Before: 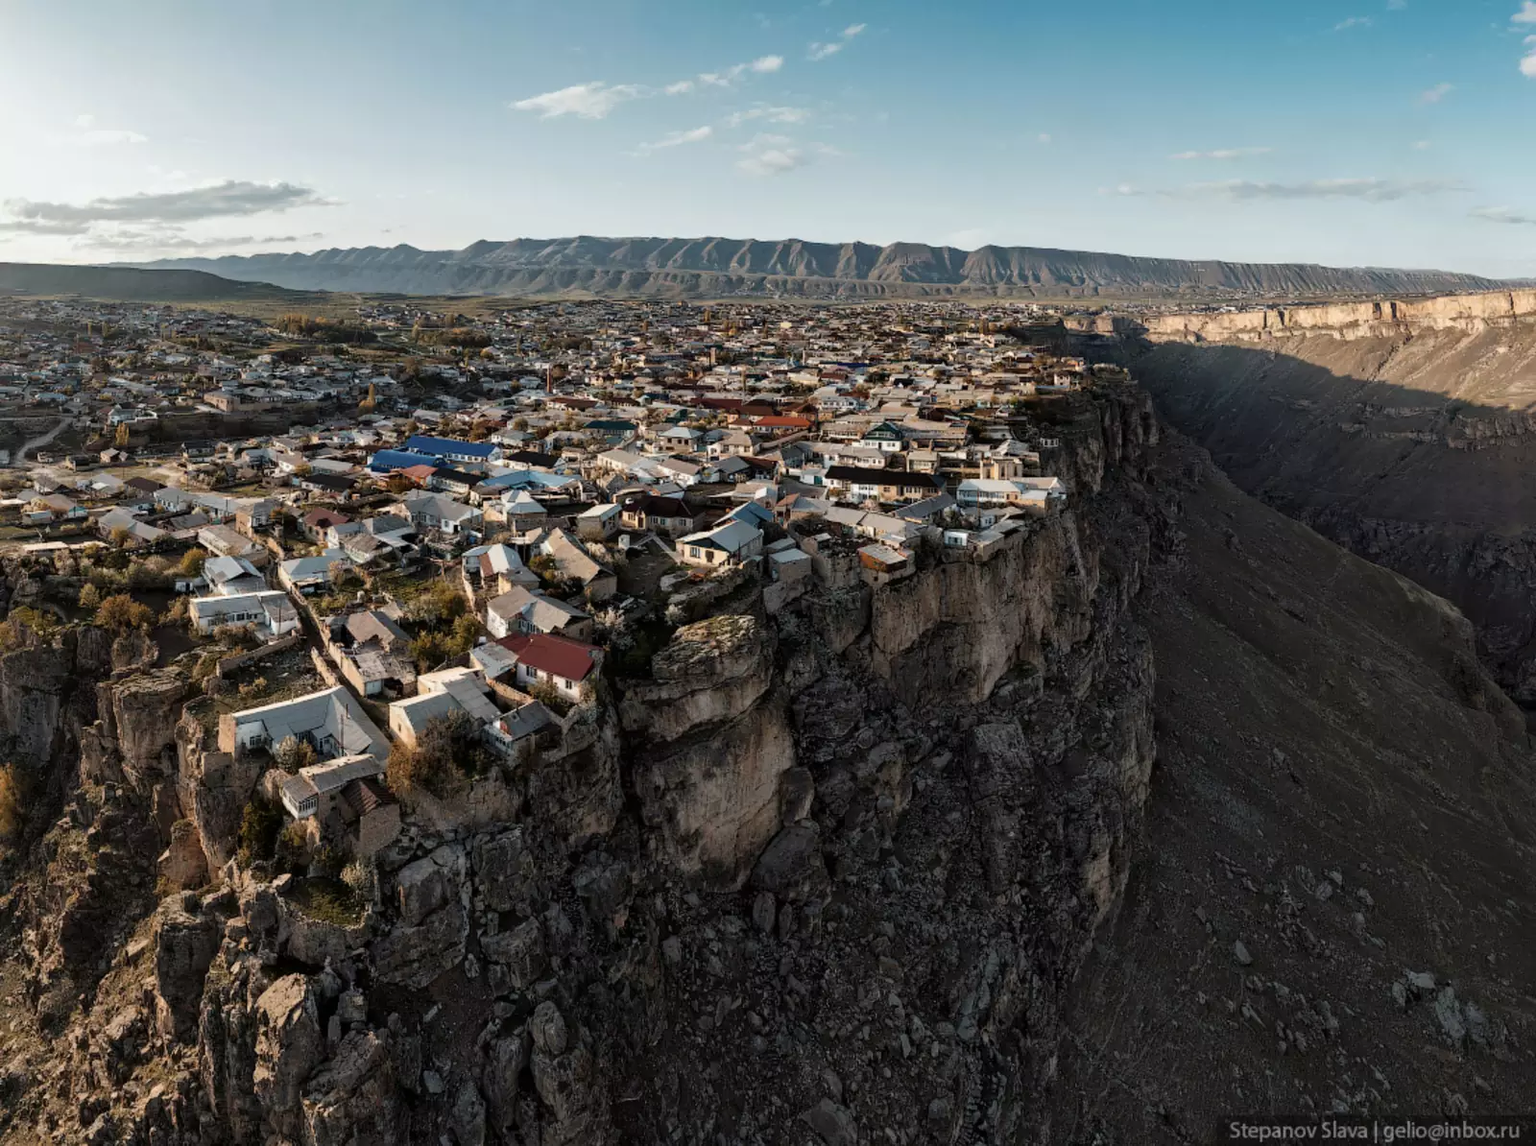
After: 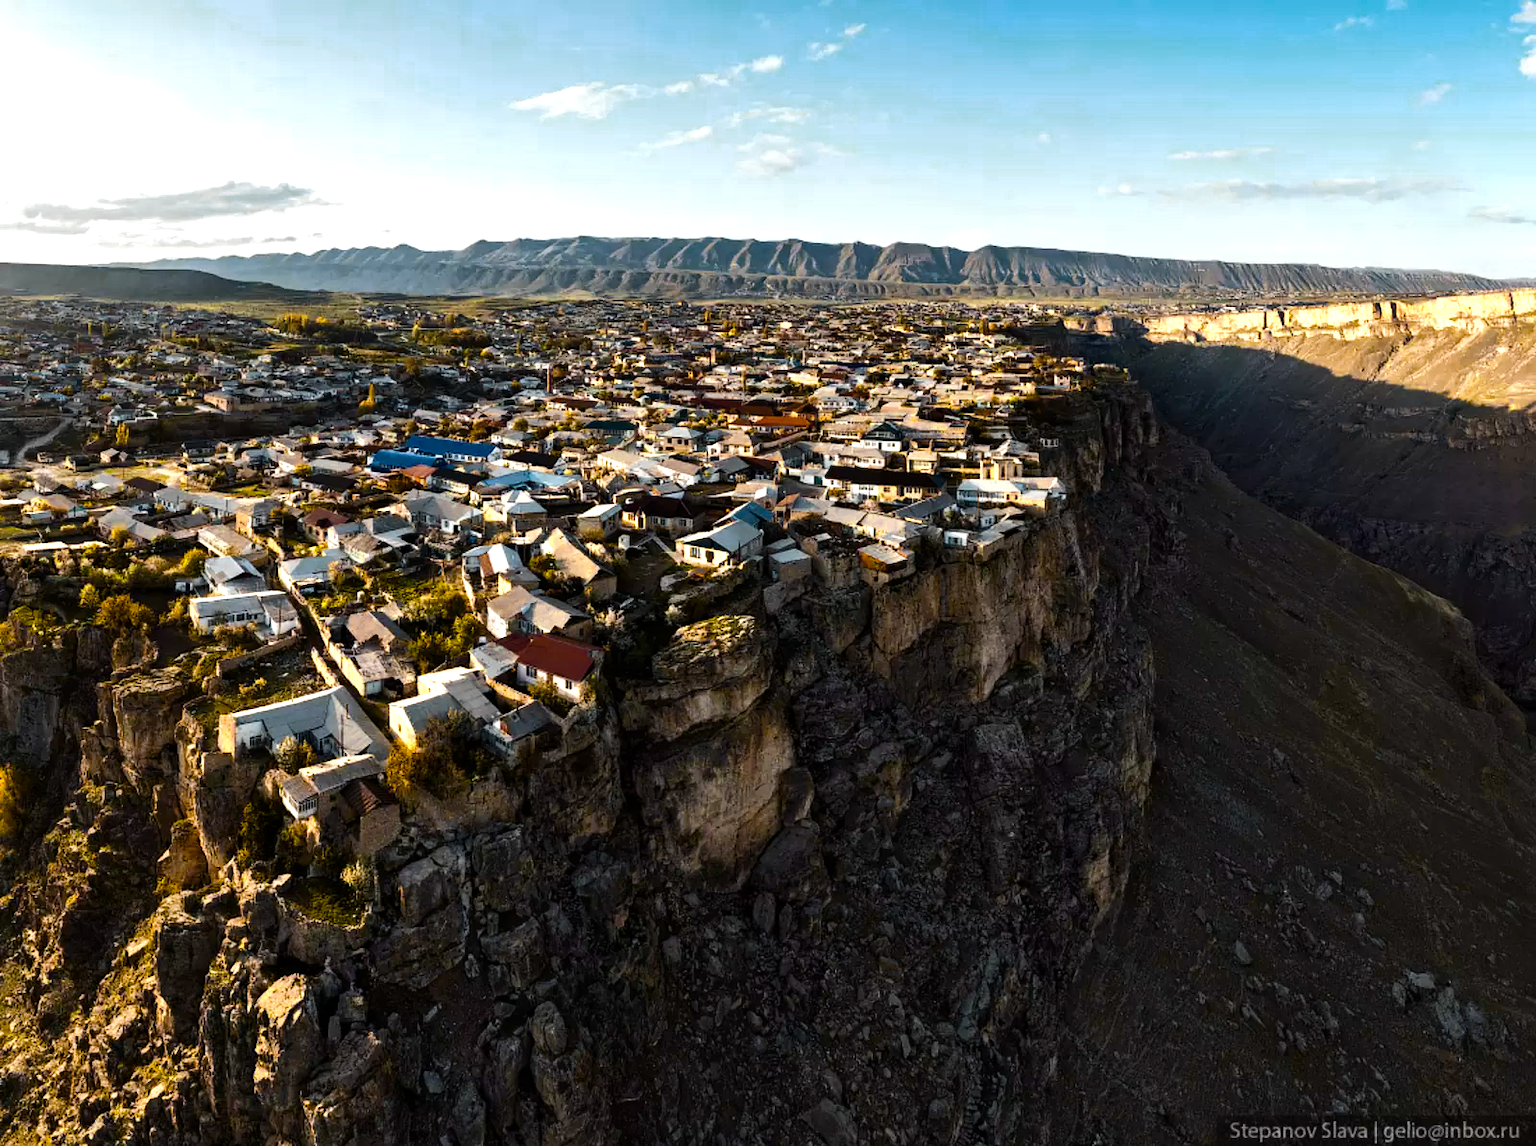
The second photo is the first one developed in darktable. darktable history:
color zones: curves: ch0 [(0.004, 0.306) (0.107, 0.448) (0.252, 0.656) (0.41, 0.398) (0.595, 0.515) (0.768, 0.628)]; ch1 [(0.07, 0.323) (0.151, 0.452) (0.252, 0.608) (0.346, 0.221) (0.463, 0.189) (0.61, 0.368) (0.735, 0.395) (0.921, 0.412)]; ch2 [(0, 0.476) (0.132, 0.512) (0.243, 0.512) (0.397, 0.48) (0.522, 0.376) (0.634, 0.536) (0.761, 0.46)]
color balance rgb: linear chroma grading › global chroma 33.251%, perceptual saturation grading › global saturation 20%, perceptual saturation grading › highlights -25.609%, perceptual saturation grading › shadows 49.706%, perceptual brilliance grading › highlights 17.899%, perceptual brilliance grading › mid-tones 32.598%, perceptual brilliance grading › shadows -31.232%, global vibrance 20%
